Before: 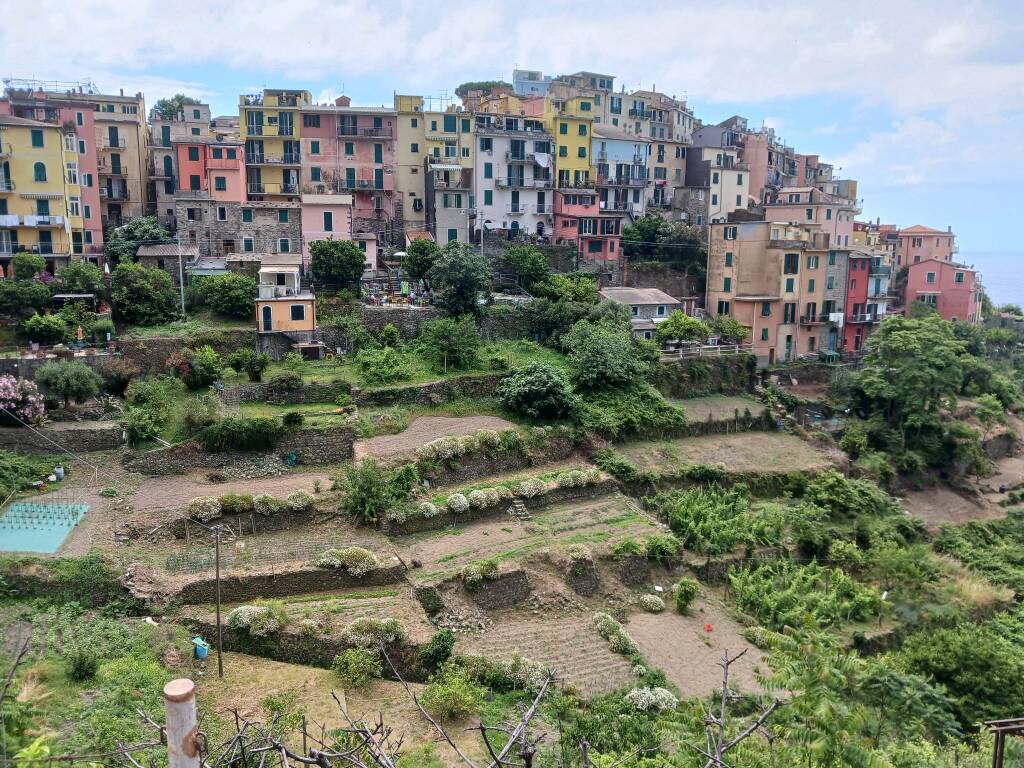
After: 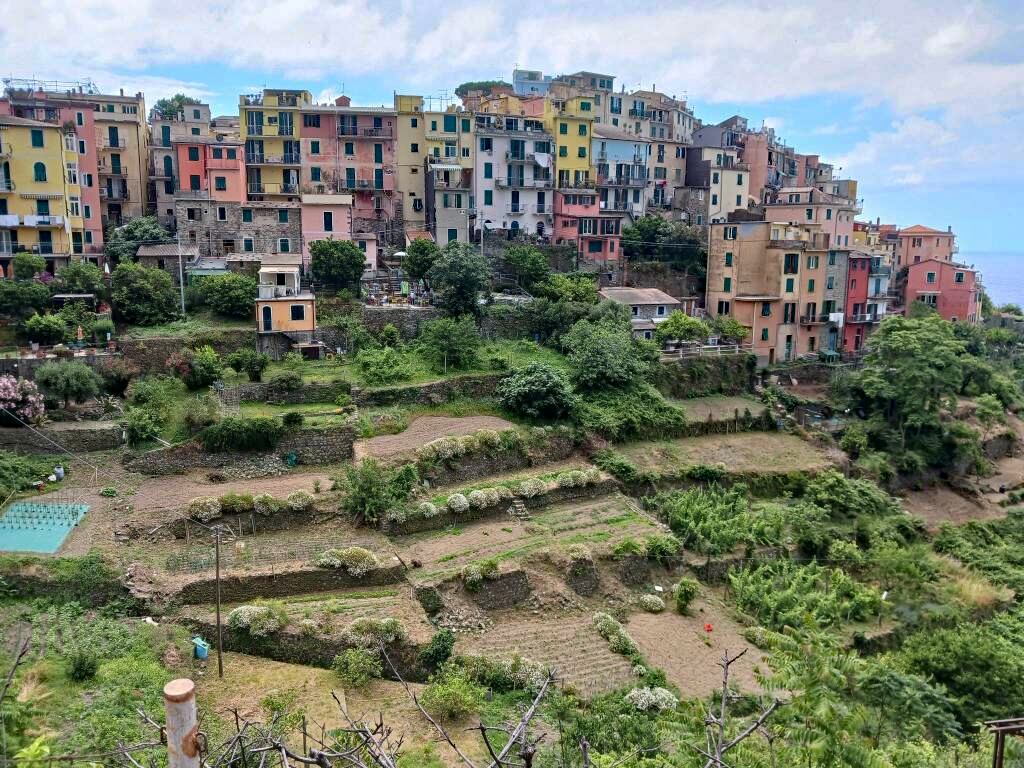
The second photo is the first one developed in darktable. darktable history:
haze removal: strength 0.414, compatibility mode true, adaptive false
